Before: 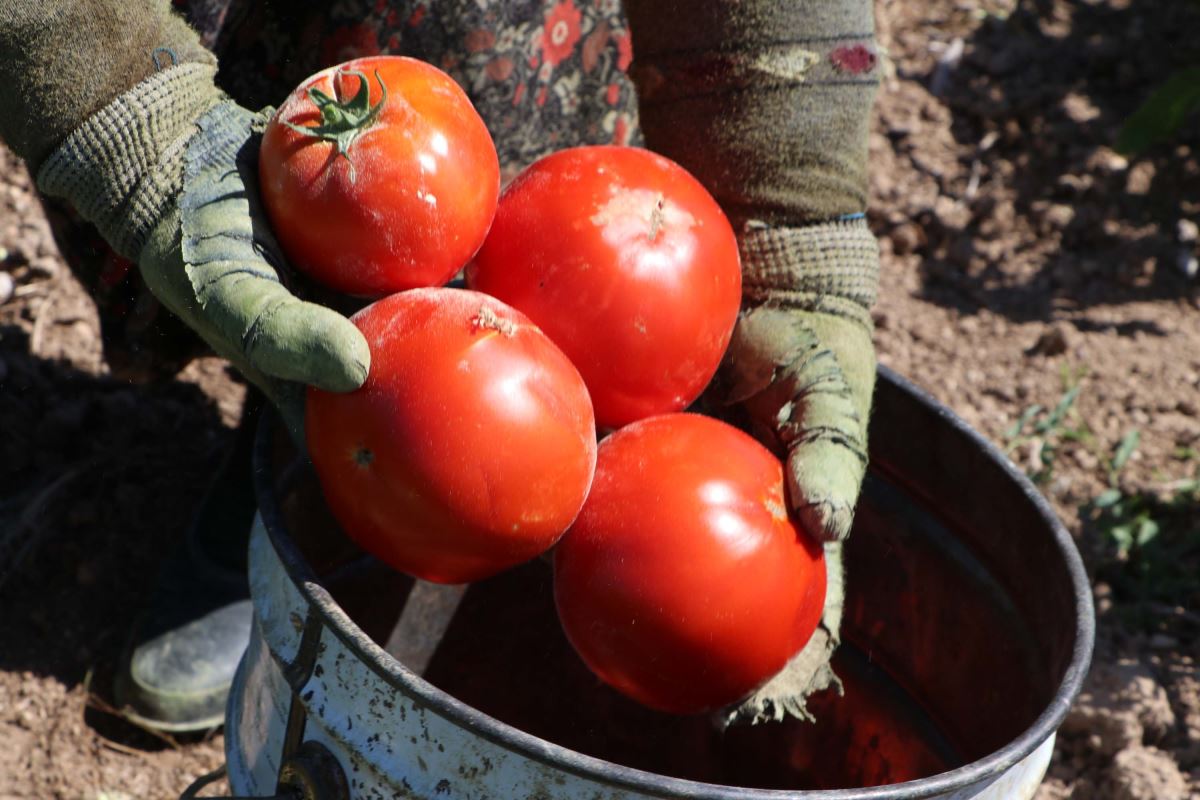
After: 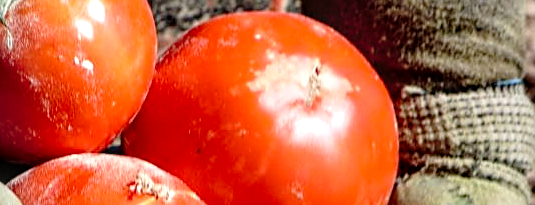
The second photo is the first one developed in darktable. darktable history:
vignetting: brightness -0.183, saturation -0.297
crop: left 28.628%, top 16.864%, right 26.74%, bottom 57.501%
haze removal: compatibility mode true, adaptive false
shadows and highlights: shadows 36.9, highlights -26.79, soften with gaussian
sharpen: on, module defaults
tone curve: curves: ch0 [(0, 0) (0.003, 0.003) (0.011, 0.006) (0.025, 0.015) (0.044, 0.025) (0.069, 0.034) (0.1, 0.052) (0.136, 0.092) (0.177, 0.157) (0.224, 0.228) (0.277, 0.305) (0.335, 0.392) (0.399, 0.466) (0.468, 0.543) (0.543, 0.612) (0.623, 0.692) (0.709, 0.78) (0.801, 0.865) (0.898, 0.935) (1, 1)], preserve colors none
local contrast: highlights 63%, detail 143%, midtone range 0.429
